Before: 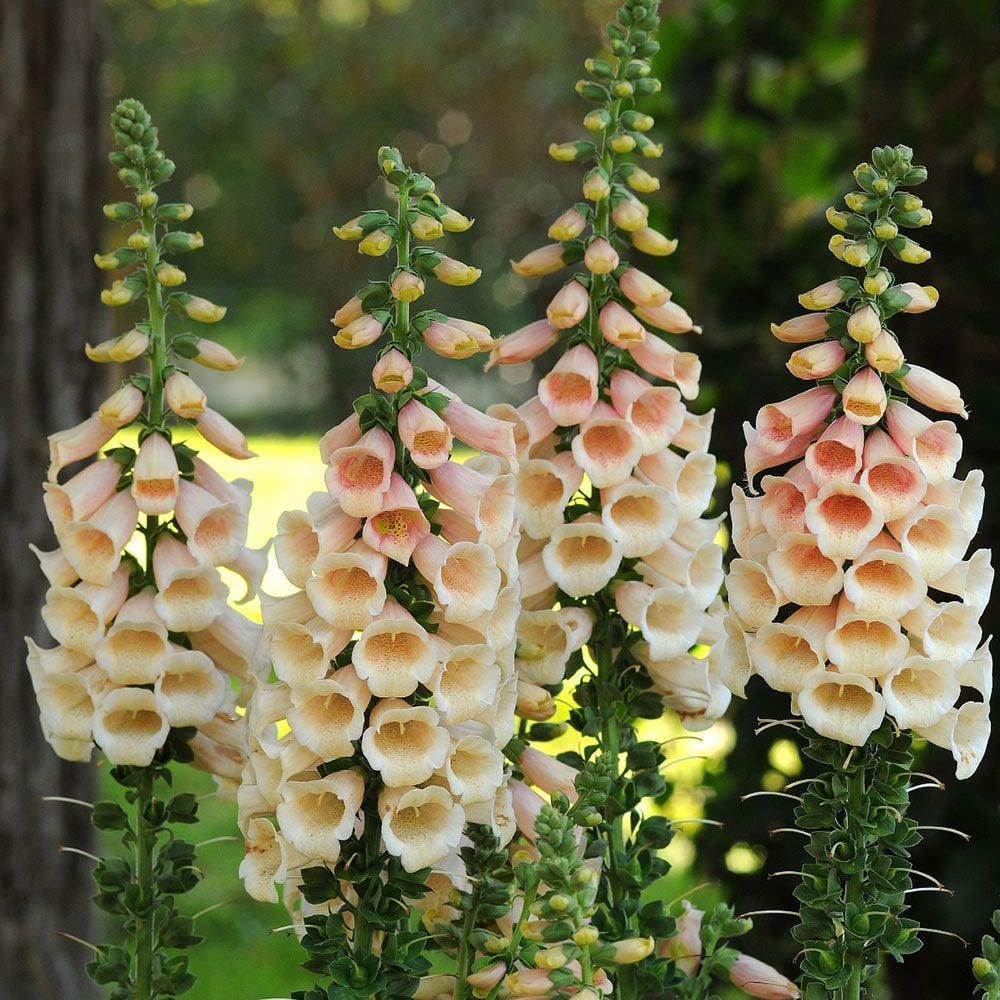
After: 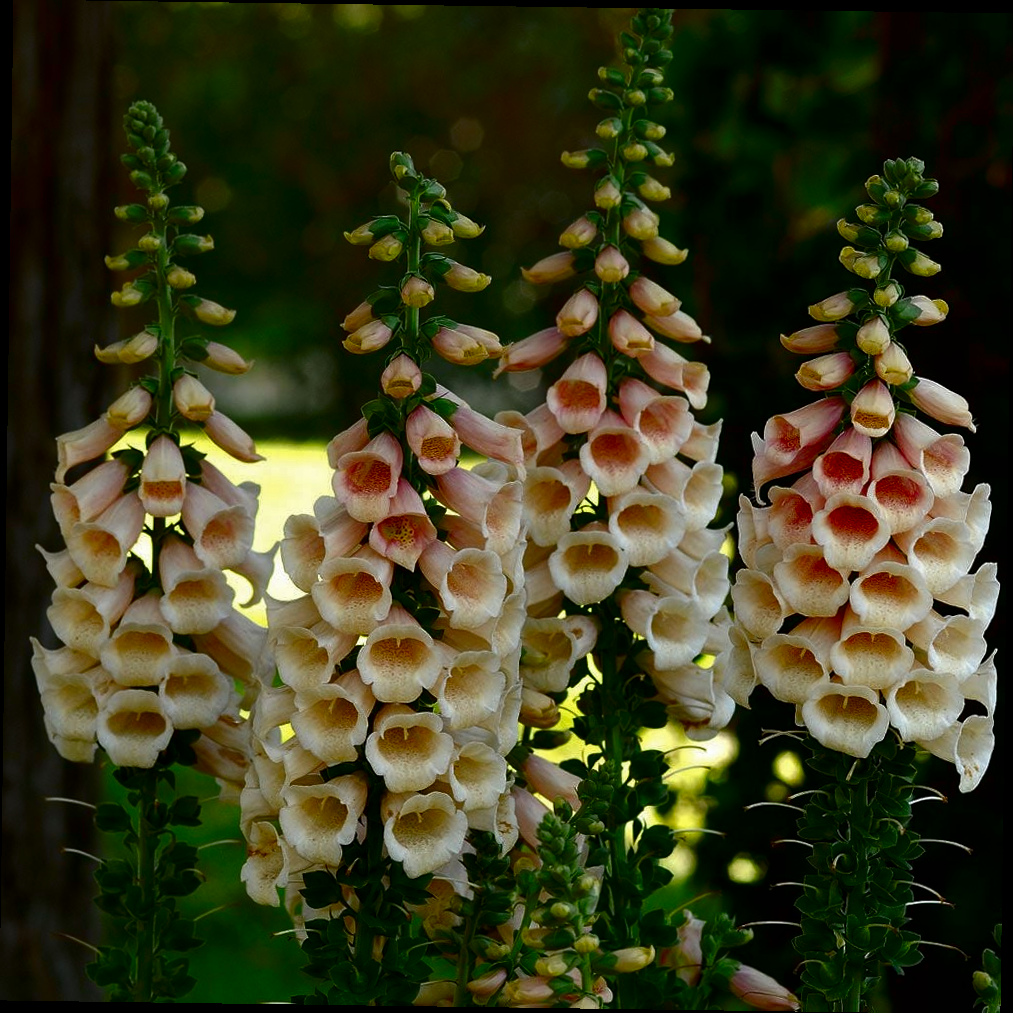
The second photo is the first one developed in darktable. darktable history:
rotate and perspective: rotation 0.8°, automatic cropping off
color balance rgb: perceptual saturation grading › global saturation 20%, perceptual saturation grading › highlights -25%, perceptual saturation grading › shadows 25%
contrast brightness saturation: brightness -0.52
